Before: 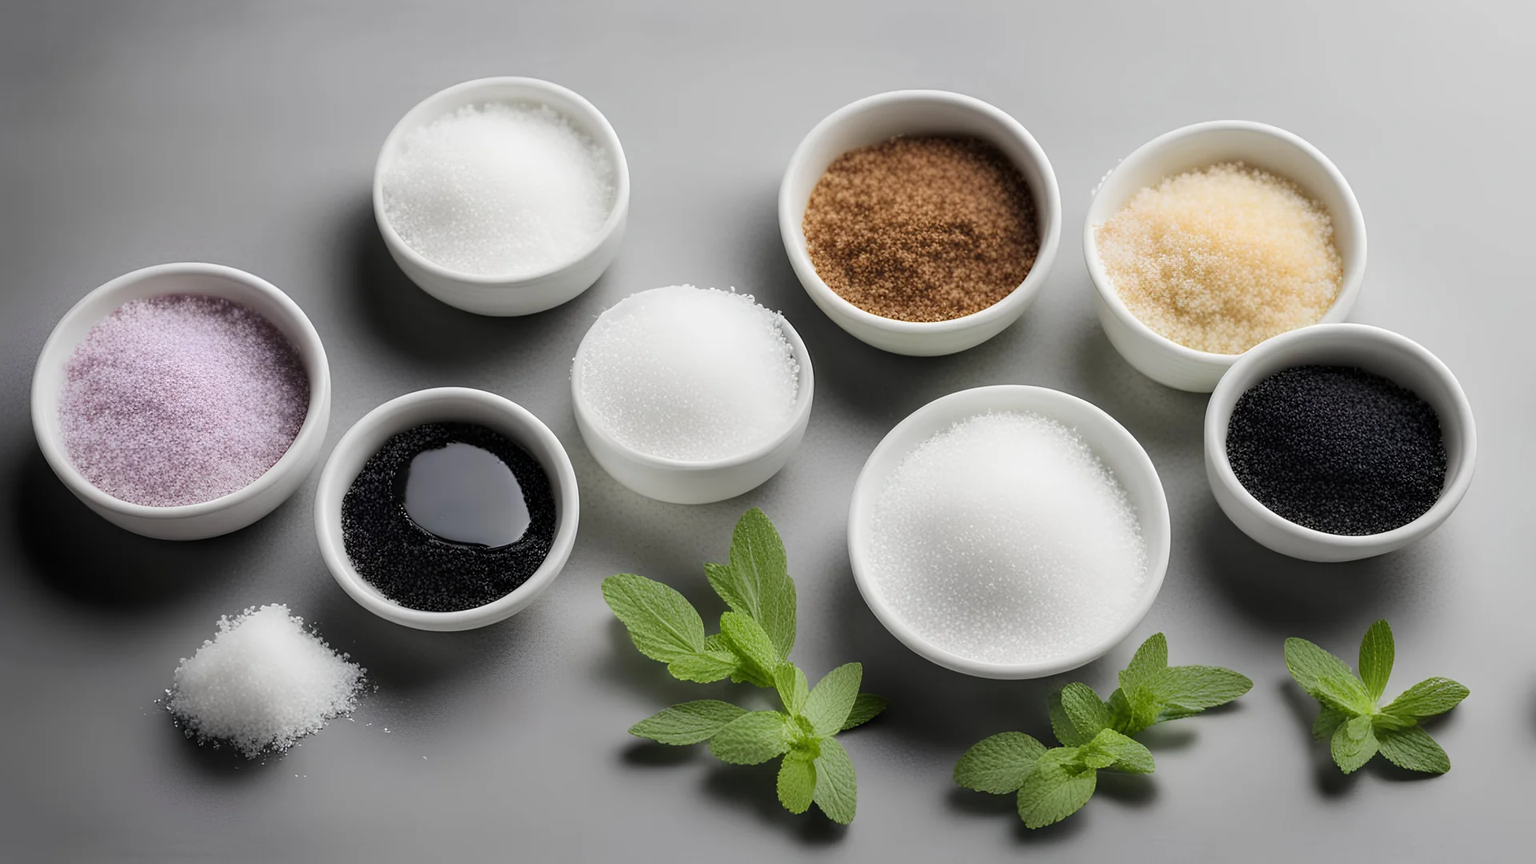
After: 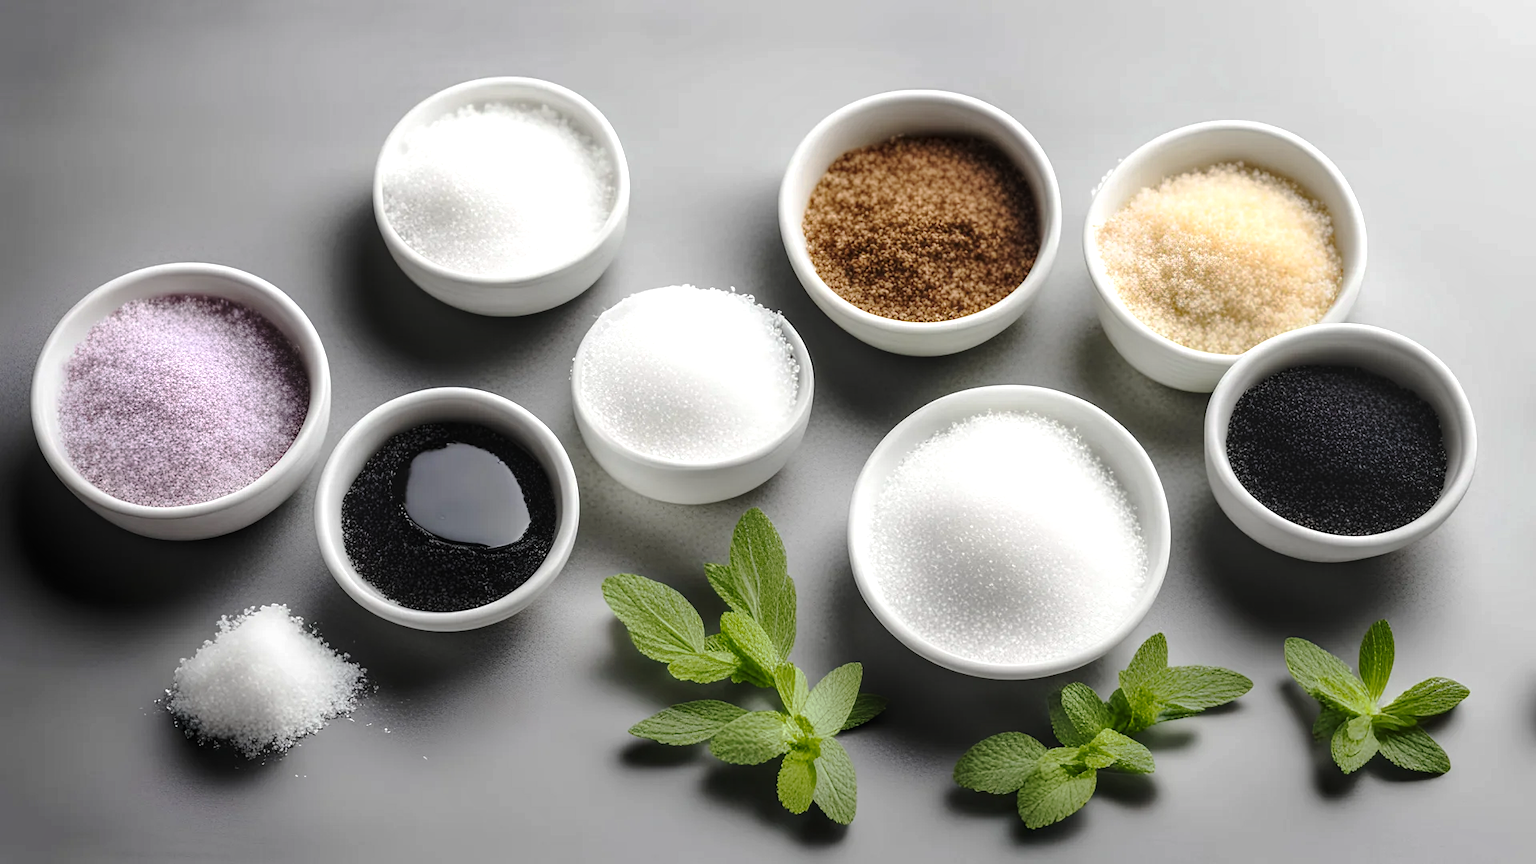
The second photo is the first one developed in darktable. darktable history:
tone curve: curves: ch0 [(0, 0.026) (0.175, 0.178) (0.463, 0.502) (0.796, 0.764) (1, 0.961)]; ch1 [(0, 0) (0.437, 0.398) (0.469, 0.472) (0.505, 0.504) (0.553, 0.552) (1, 1)]; ch2 [(0, 0) (0.505, 0.495) (0.579, 0.579) (1, 1)], preserve colors none
local contrast: on, module defaults
color balance rgb: perceptual saturation grading › global saturation 0.15%, perceptual brilliance grading › global brilliance 15.288%, perceptual brilliance grading › shadows -35.809%, global vibrance 20%
